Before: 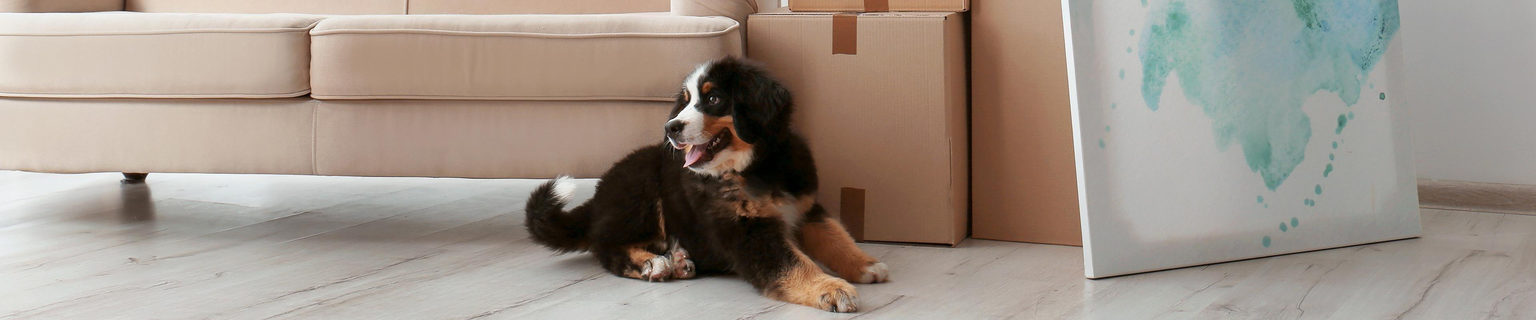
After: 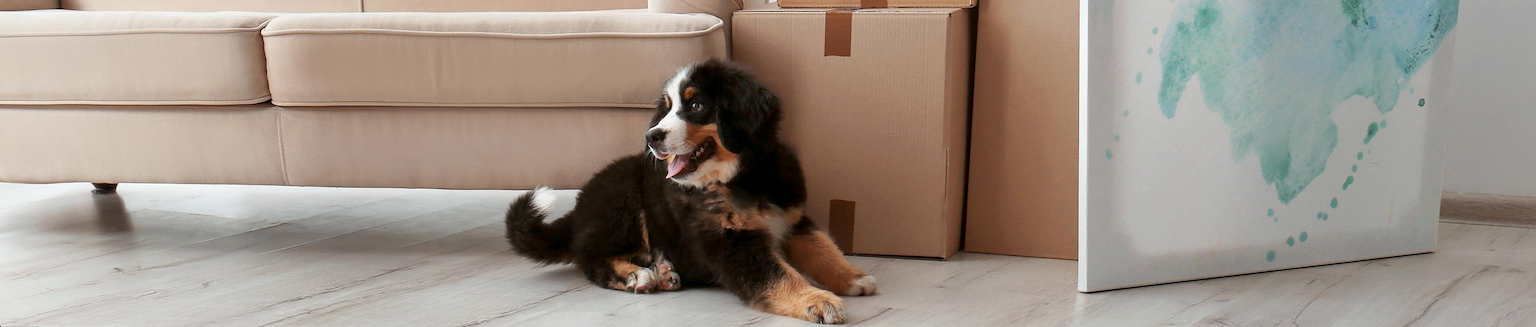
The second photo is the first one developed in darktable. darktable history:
rotate and perspective: rotation 0.074°, lens shift (vertical) 0.096, lens shift (horizontal) -0.041, crop left 0.043, crop right 0.952, crop top 0.024, crop bottom 0.979
local contrast: mode bilateral grid, contrast 20, coarseness 50, detail 120%, midtone range 0.2
